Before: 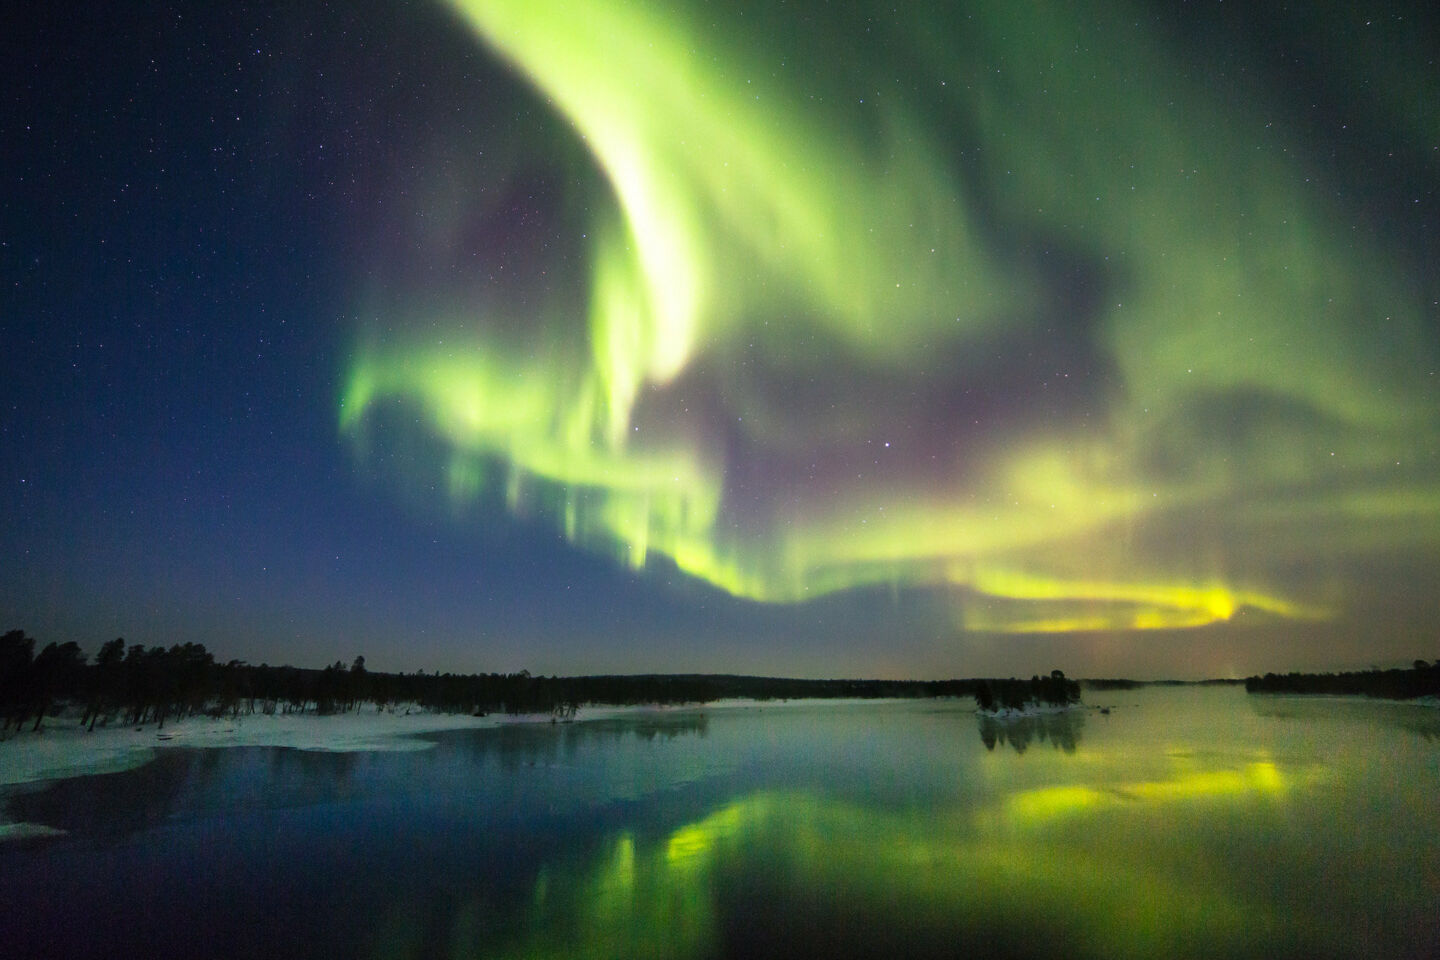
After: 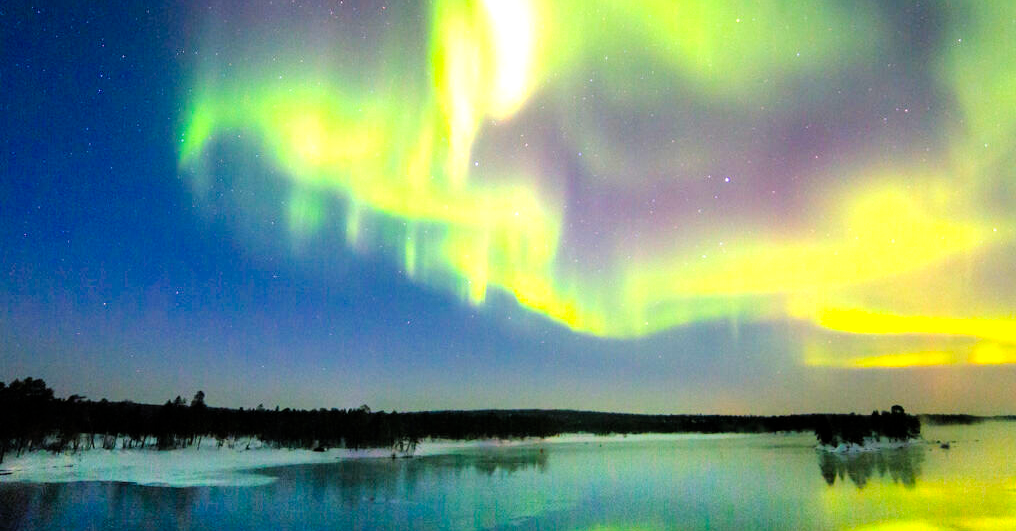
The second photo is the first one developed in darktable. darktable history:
levels: levels [0, 0.352, 0.703]
crop: left 11.123%, top 27.61%, right 18.3%, bottom 17.034%
filmic rgb: black relative exposure -8.79 EV, white relative exposure 4.98 EV, threshold 6 EV, target black luminance 0%, hardness 3.77, latitude 66.34%, contrast 0.822, highlights saturation mix 10%, shadows ↔ highlights balance 20%, add noise in highlights 0.1, color science v4 (2020), iterations of high-quality reconstruction 0, type of noise poissonian, enable highlight reconstruction true
